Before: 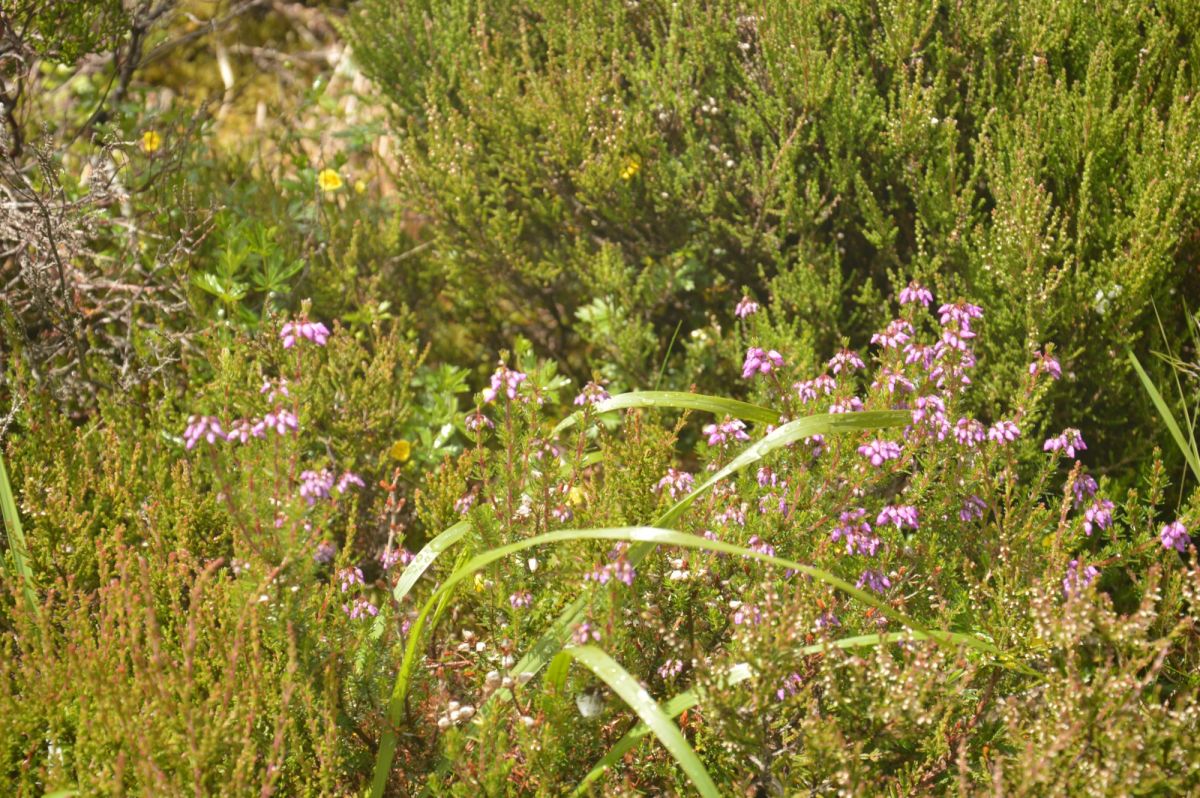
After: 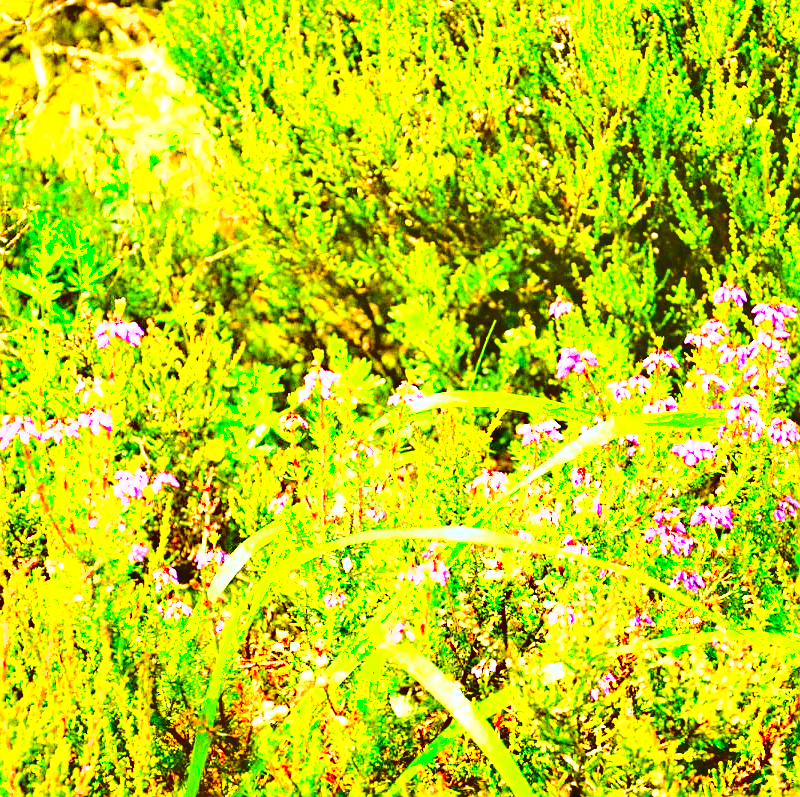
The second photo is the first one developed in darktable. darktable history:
exposure: black level correction 0, exposure 2.138 EV, compensate exposure bias true, compensate highlight preservation false
crop and rotate: left 15.546%, right 17.787%
grain: coarseness 0.09 ISO
color calibration: x 0.367, y 0.379, temperature 4395.86 K
color contrast: green-magenta contrast 1.12, blue-yellow contrast 1.95, unbound 0
sharpen: on, module defaults
shadows and highlights: white point adjustment 0.05, highlights color adjustment 55.9%, soften with gaussian
contrast brightness saturation: contrast 0.26, brightness 0.02, saturation 0.87
